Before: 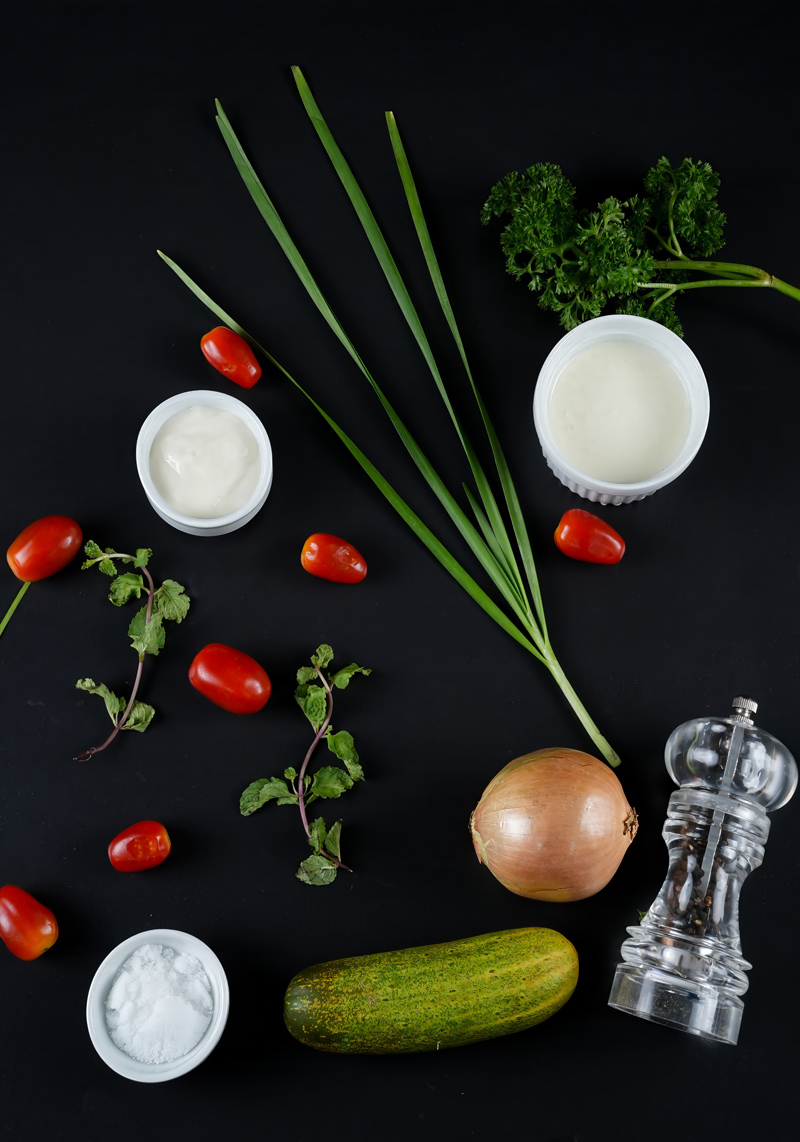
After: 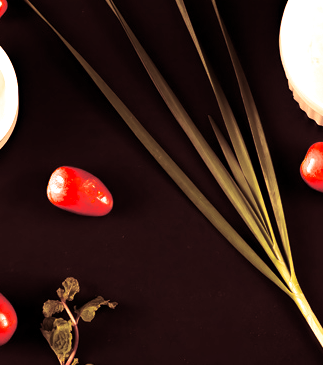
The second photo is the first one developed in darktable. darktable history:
tone equalizer: -8 EV 0.001 EV, -7 EV -0.002 EV, -6 EV 0.002 EV, -5 EV -0.03 EV, -4 EV -0.116 EV, -3 EV -0.169 EV, -2 EV 0.24 EV, -1 EV 0.702 EV, +0 EV 0.493 EV
crop: left 31.751%, top 32.172%, right 27.8%, bottom 35.83%
split-toning: compress 20%
white balance: red 1.467, blue 0.684
haze removal: compatibility mode true, adaptive false
